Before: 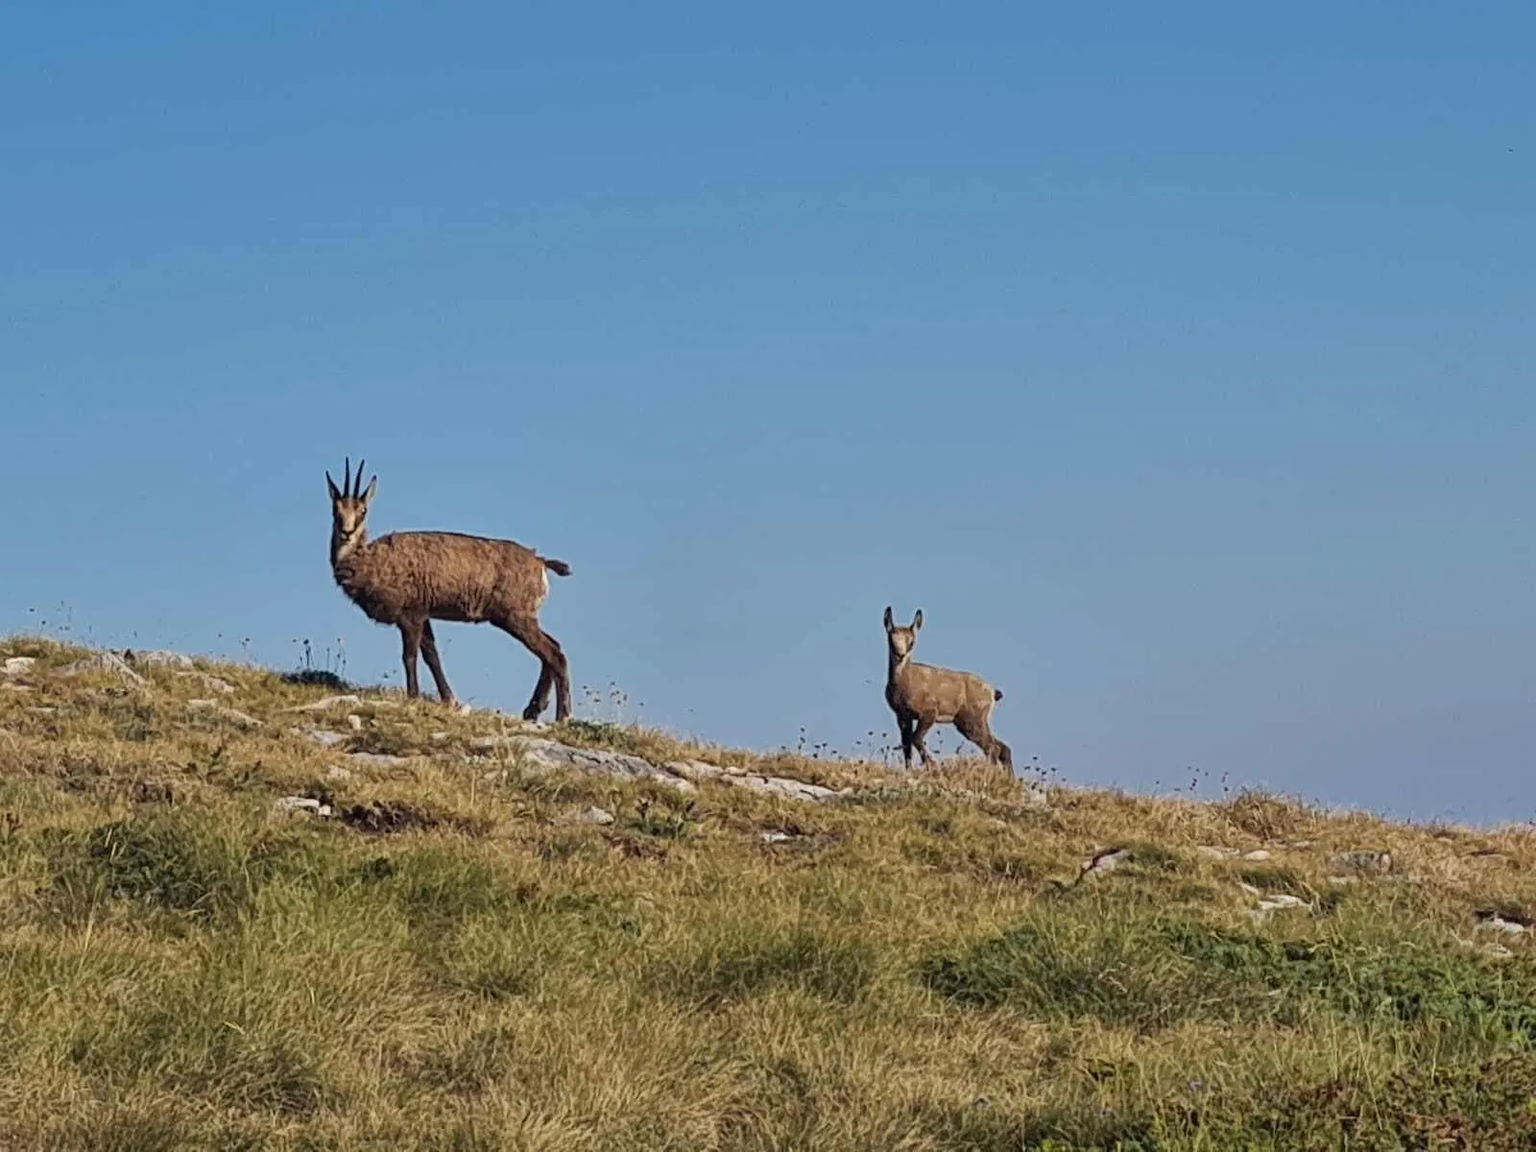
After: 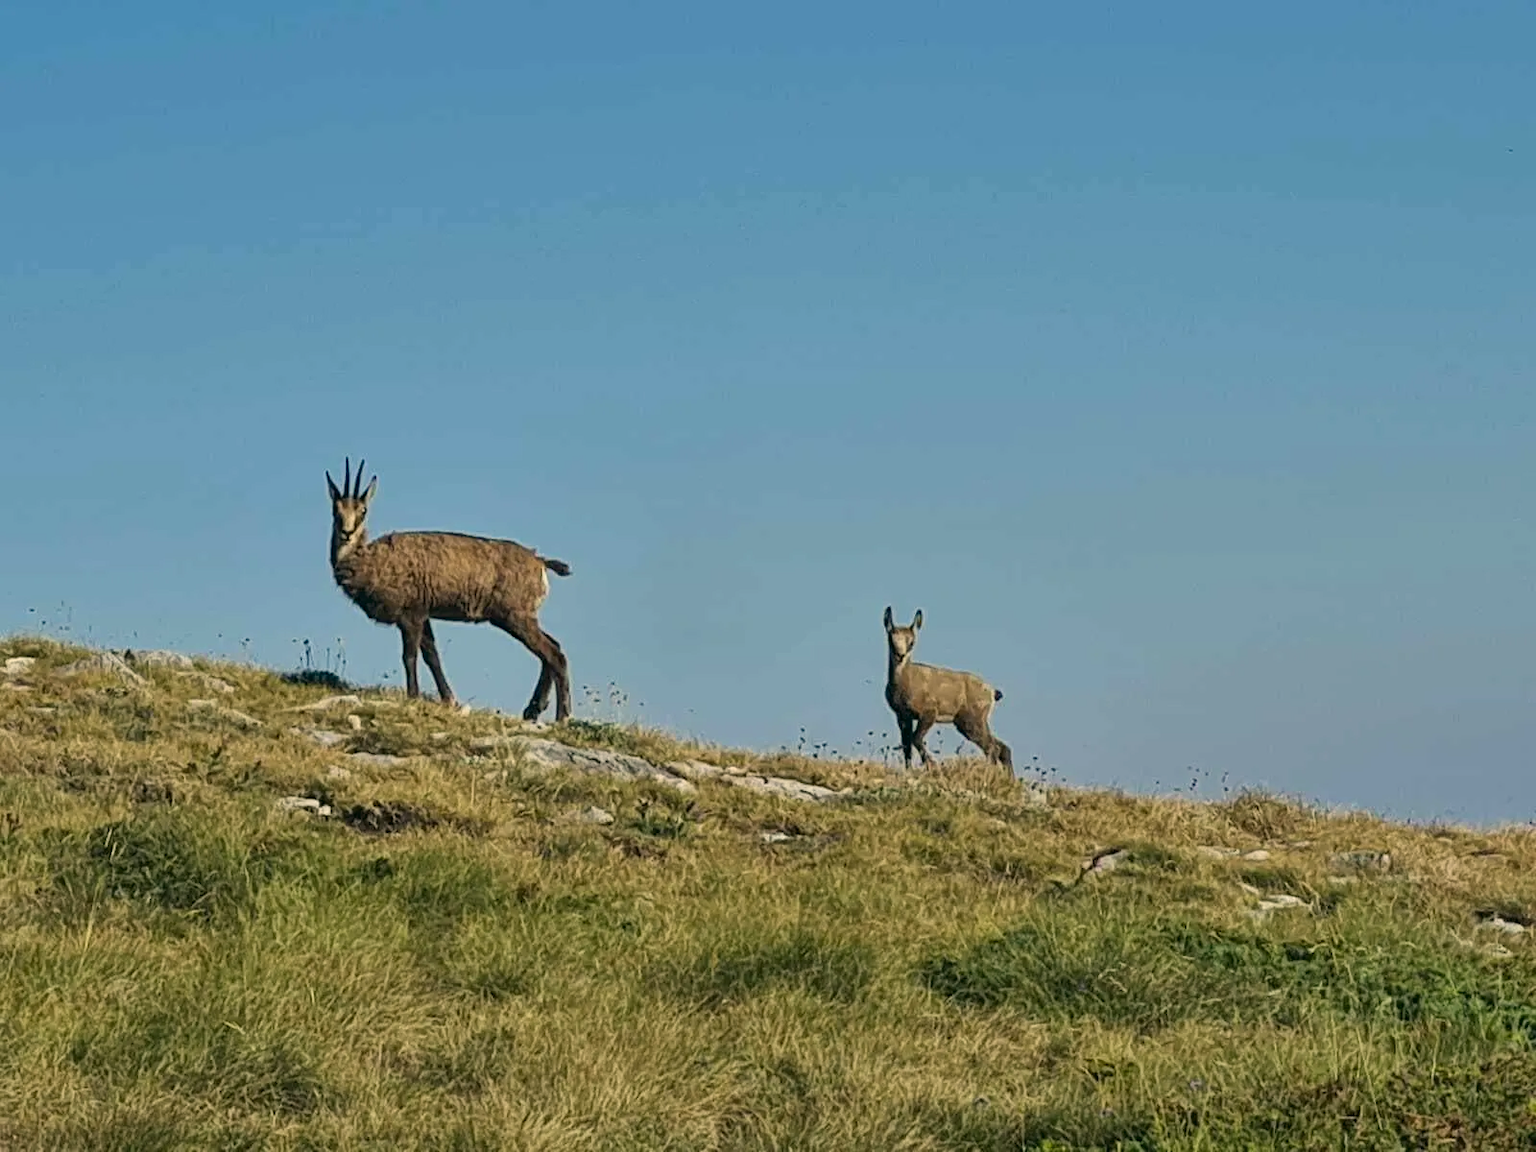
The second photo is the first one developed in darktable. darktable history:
color correction: highlights a* -0.468, highlights b* 9.4, shadows a* -8.69, shadows b* 0.7
